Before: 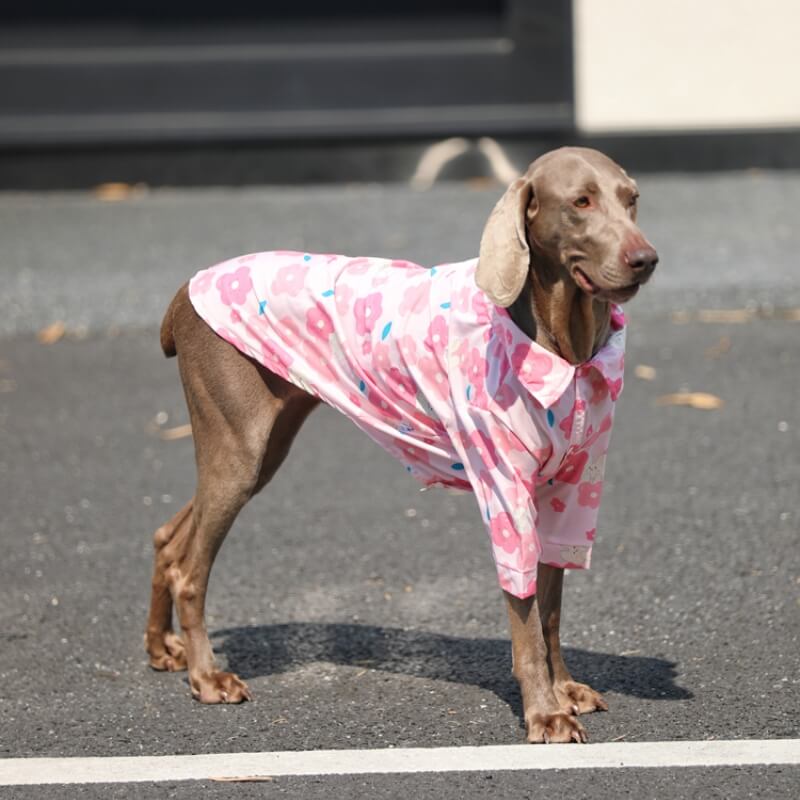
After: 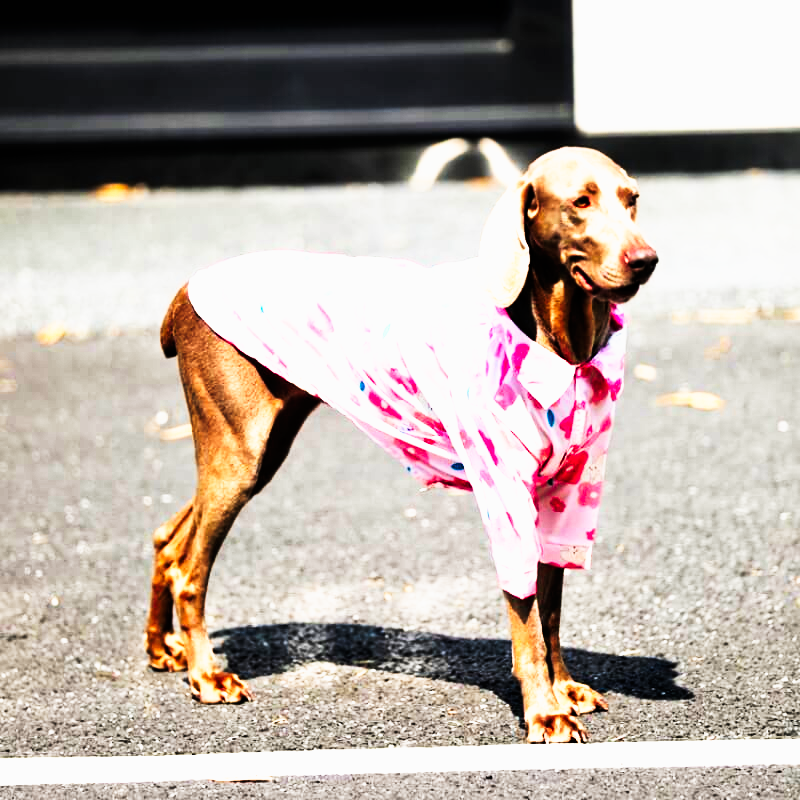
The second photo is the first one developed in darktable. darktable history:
filmic rgb: black relative exposure -7.65 EV, white relative exposure 4.56 EV, hardness 3.61, color science v6 (2022)
tone curve: curves: ch0 [(0, 0) (0.003, 0) (0.011, 0.001) (0.025, 0.003) (0.044, 0.003) (0.069, 0.006) (0.1, 0.009) (0.136, 0.014) (0.177, 0.029) (0.224, 0.061) (0.277, 0.127) (0.335, 0.218) (0.399, 0.38) (0.468, 0.588) (0.543, 0.809) (0.623, 0.947) (0.709, 0.987) (0.801, 0.99) (0.898, 0.99) (1, 1)], preserve colors none
exposure: exposure 0.2 EV, compensate highlight preservation false
